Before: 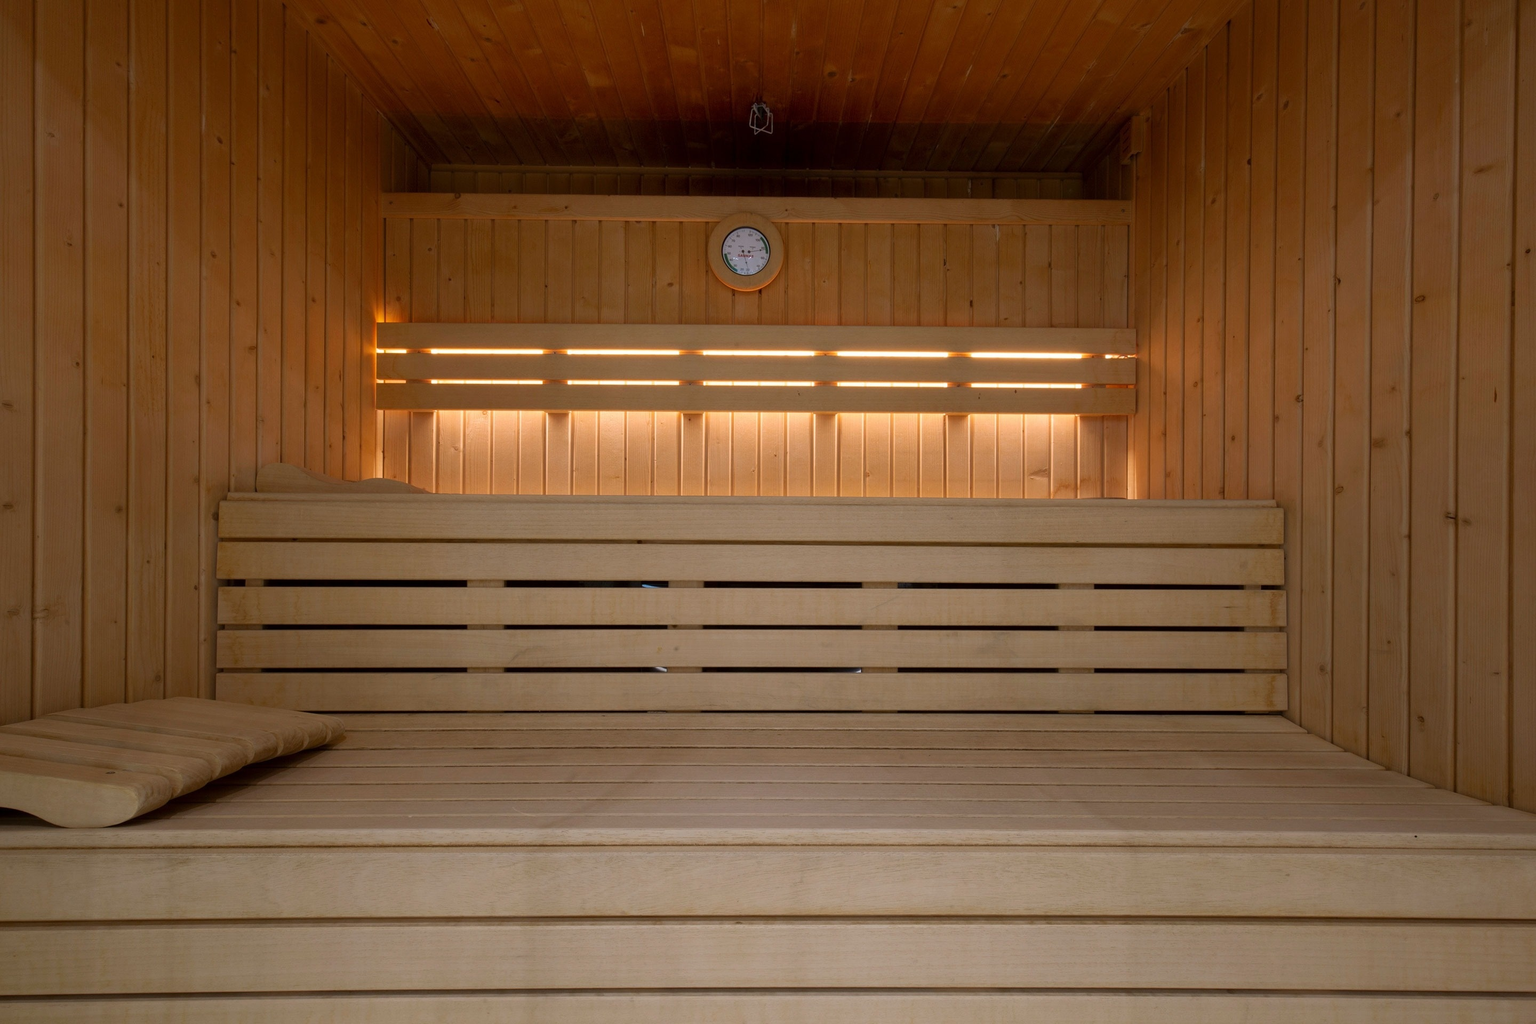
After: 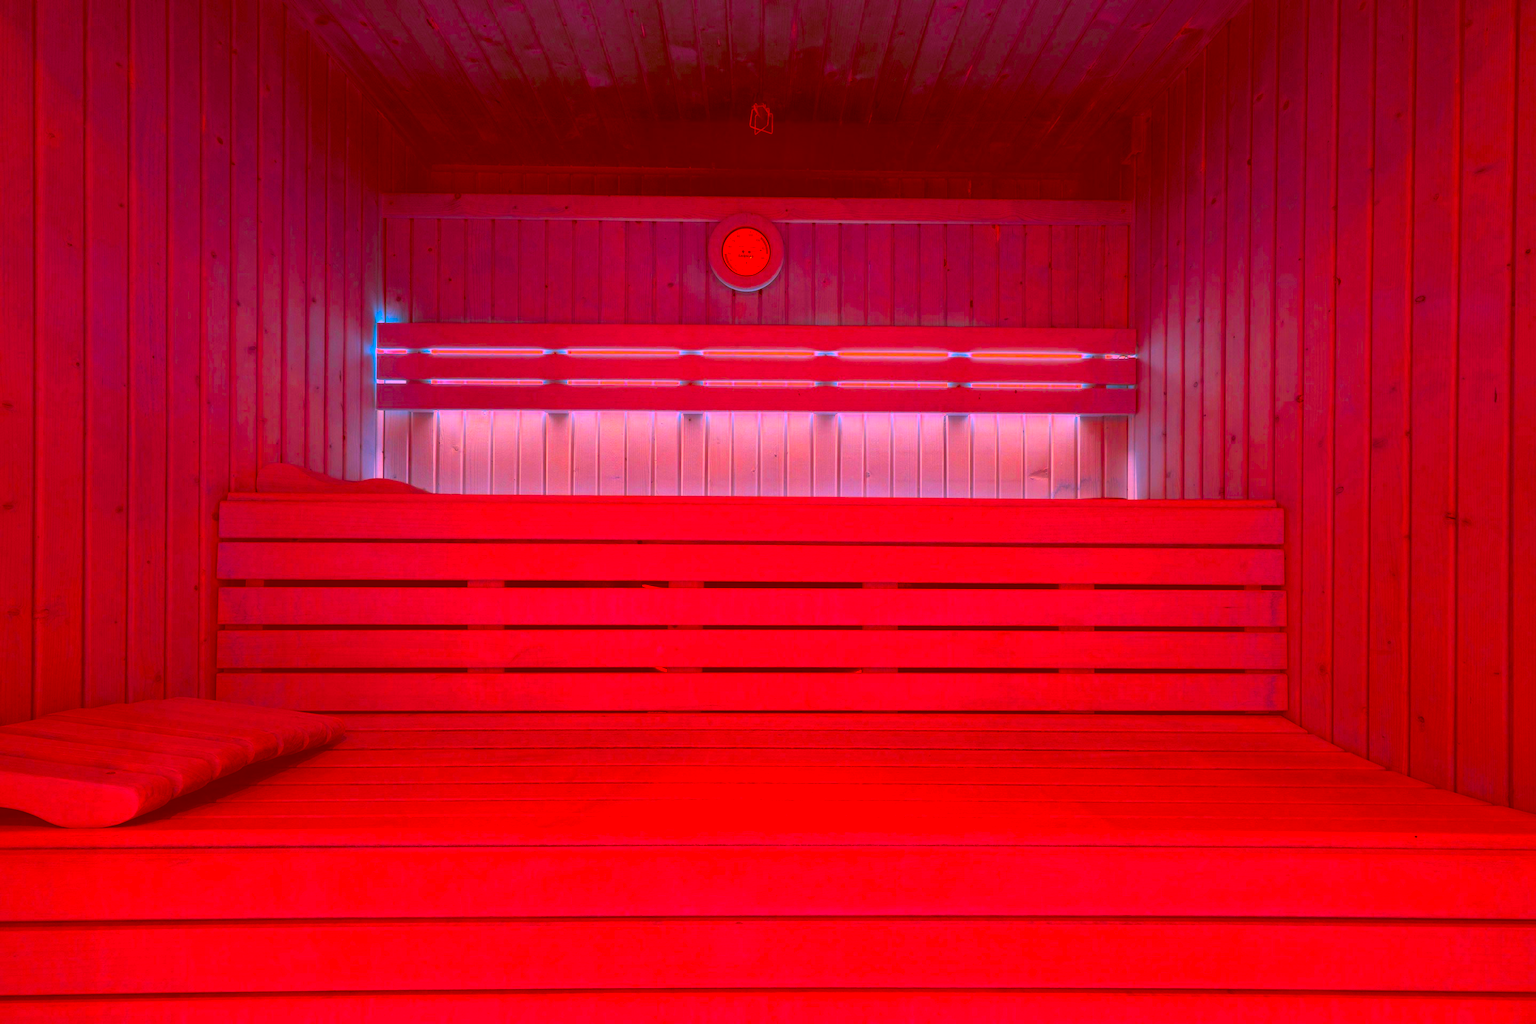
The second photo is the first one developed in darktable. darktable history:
color correction: highlights a* -39.5, highlights b* -39.67, shadows a* -39.37, shadows b* -39.25, saturation -2.99
